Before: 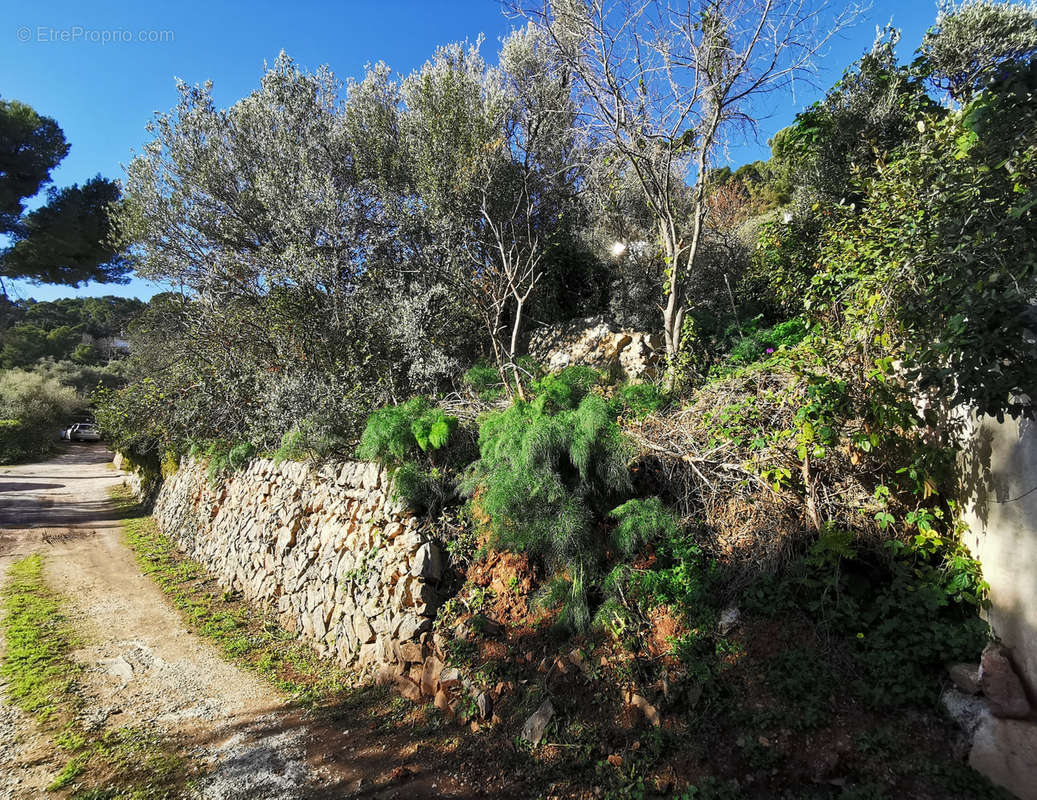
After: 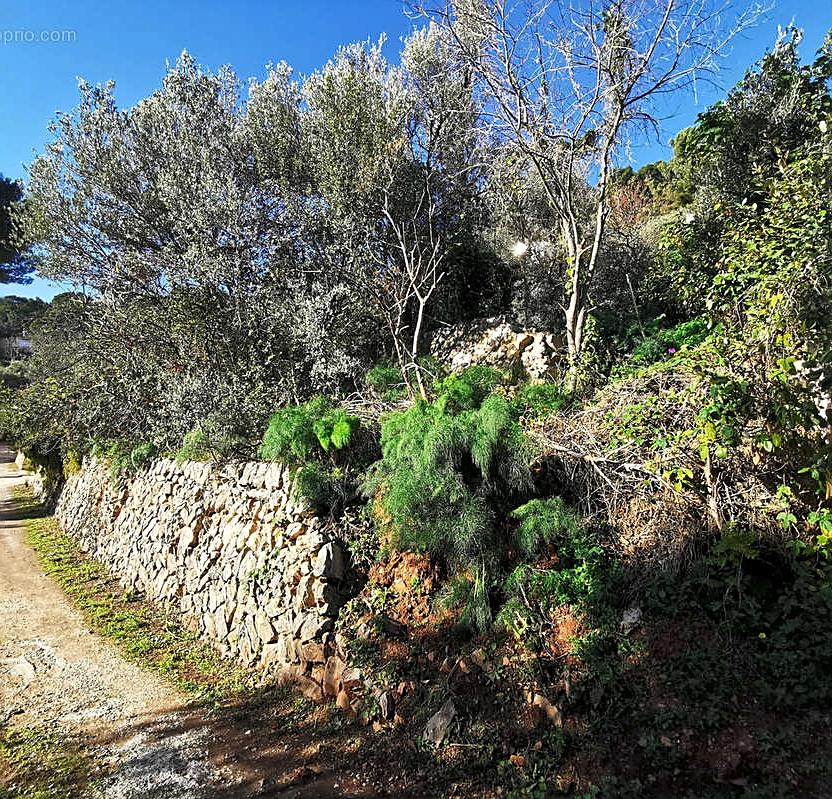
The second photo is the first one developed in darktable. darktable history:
crop and rotate: left 9.484%, right 10.258%
levels: levels [0, 0.48, 0.961]
sharpen: on, module defaults
local contrast: mode bilateral grid, contrast 20, coarseness 50, detail 121%, midtone range 0.2
